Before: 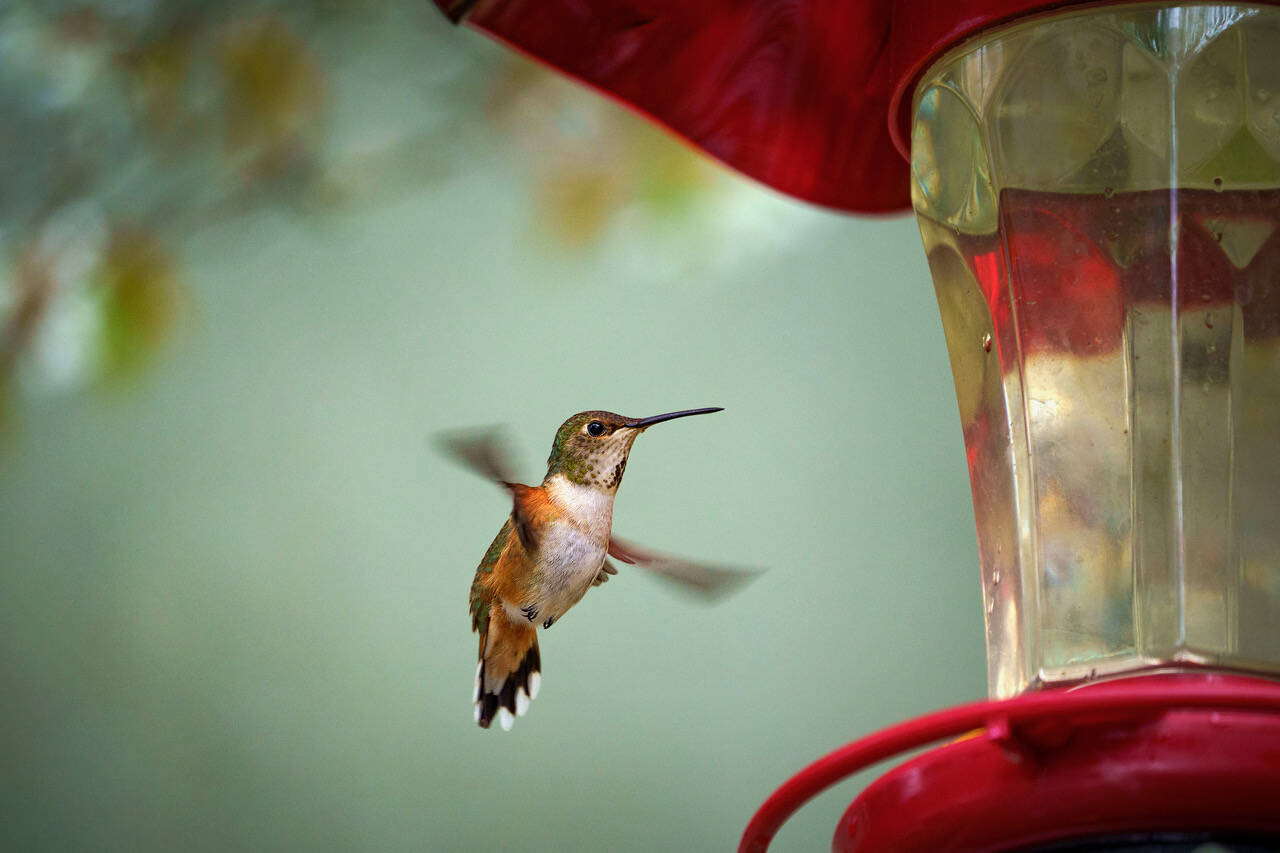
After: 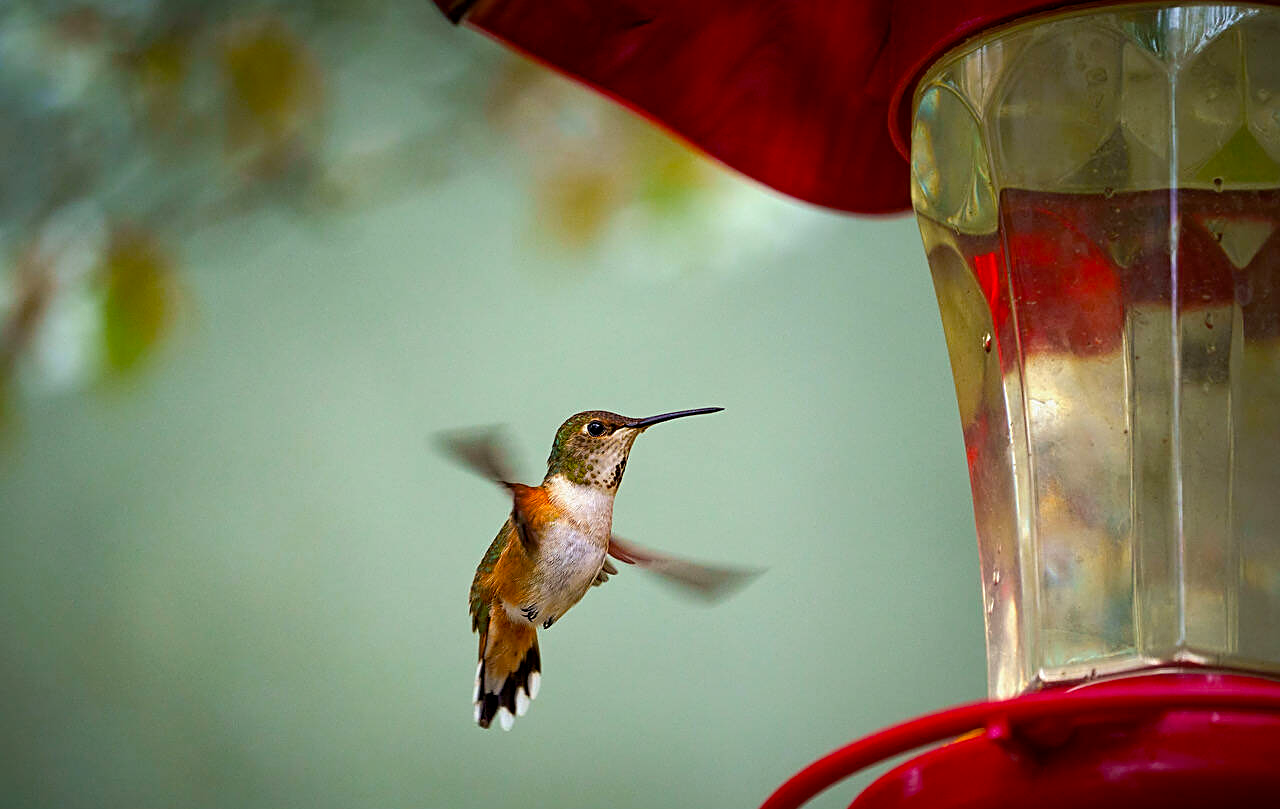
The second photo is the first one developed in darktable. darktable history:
sharpen: on, module defaults
crop and rotate: top 0%, bottom 5.097%
white balance: emerald 1
color balance rgb: perceptual saturation grading › global saturation 8.89%, saturation formula JzAzBz (2021)
